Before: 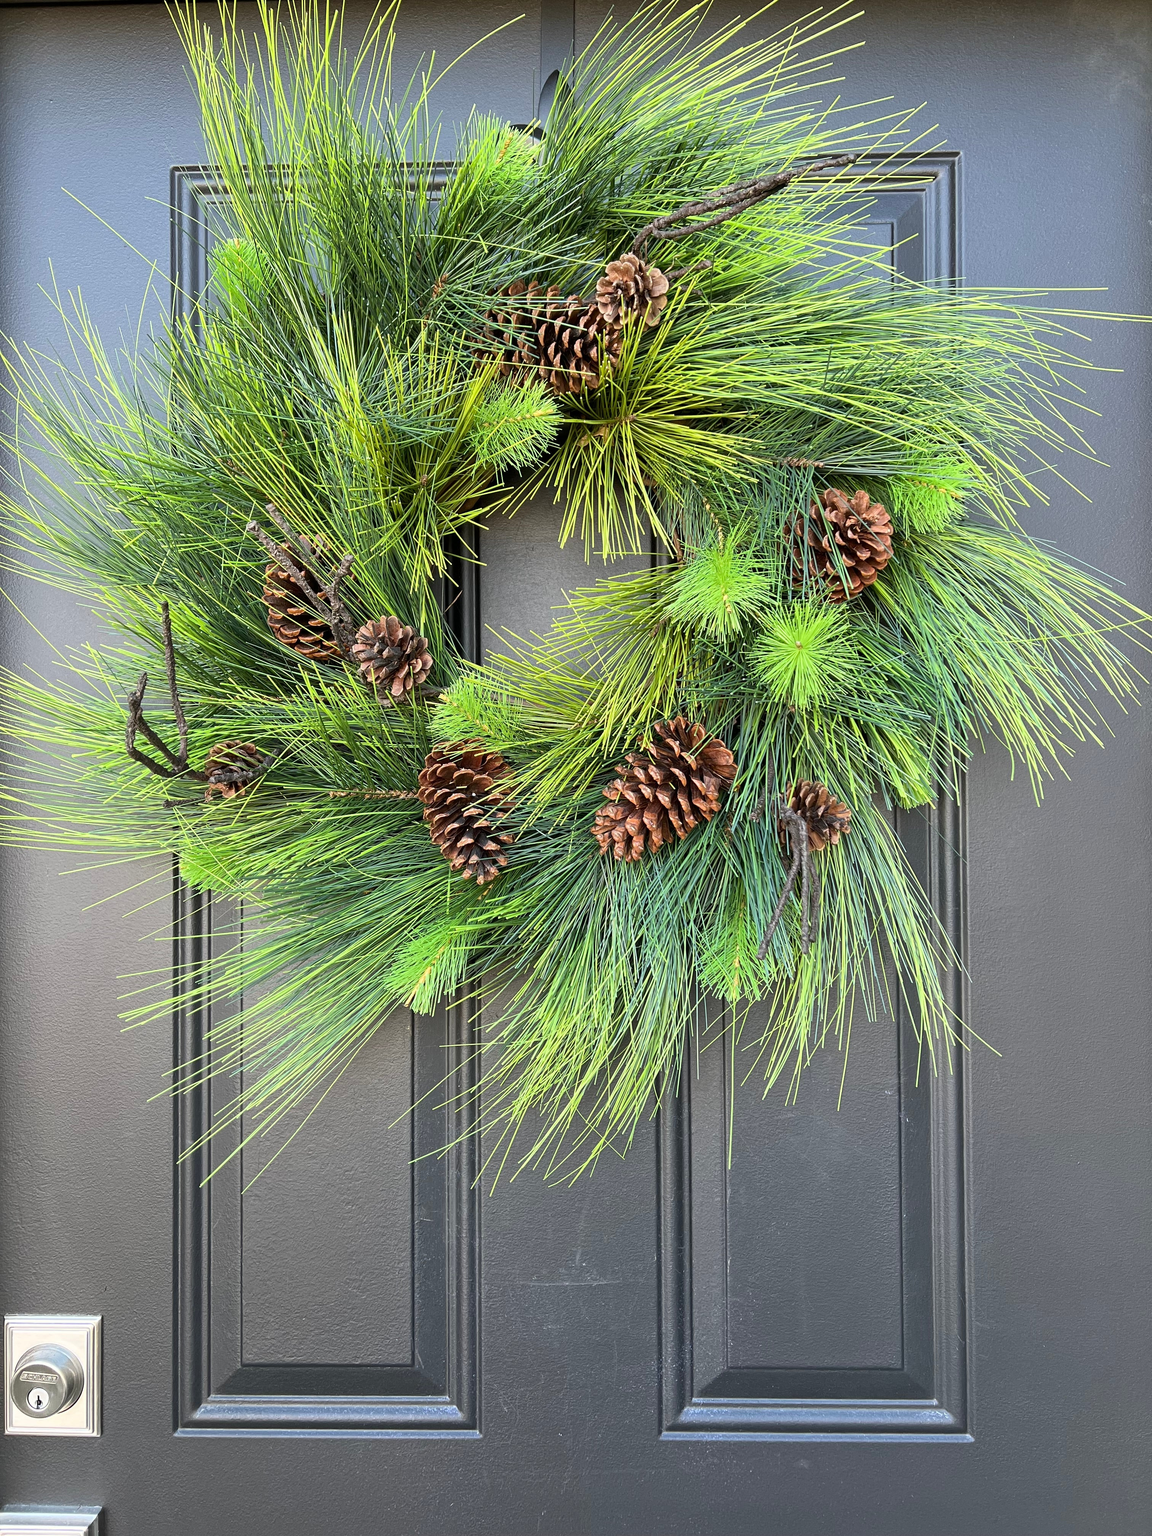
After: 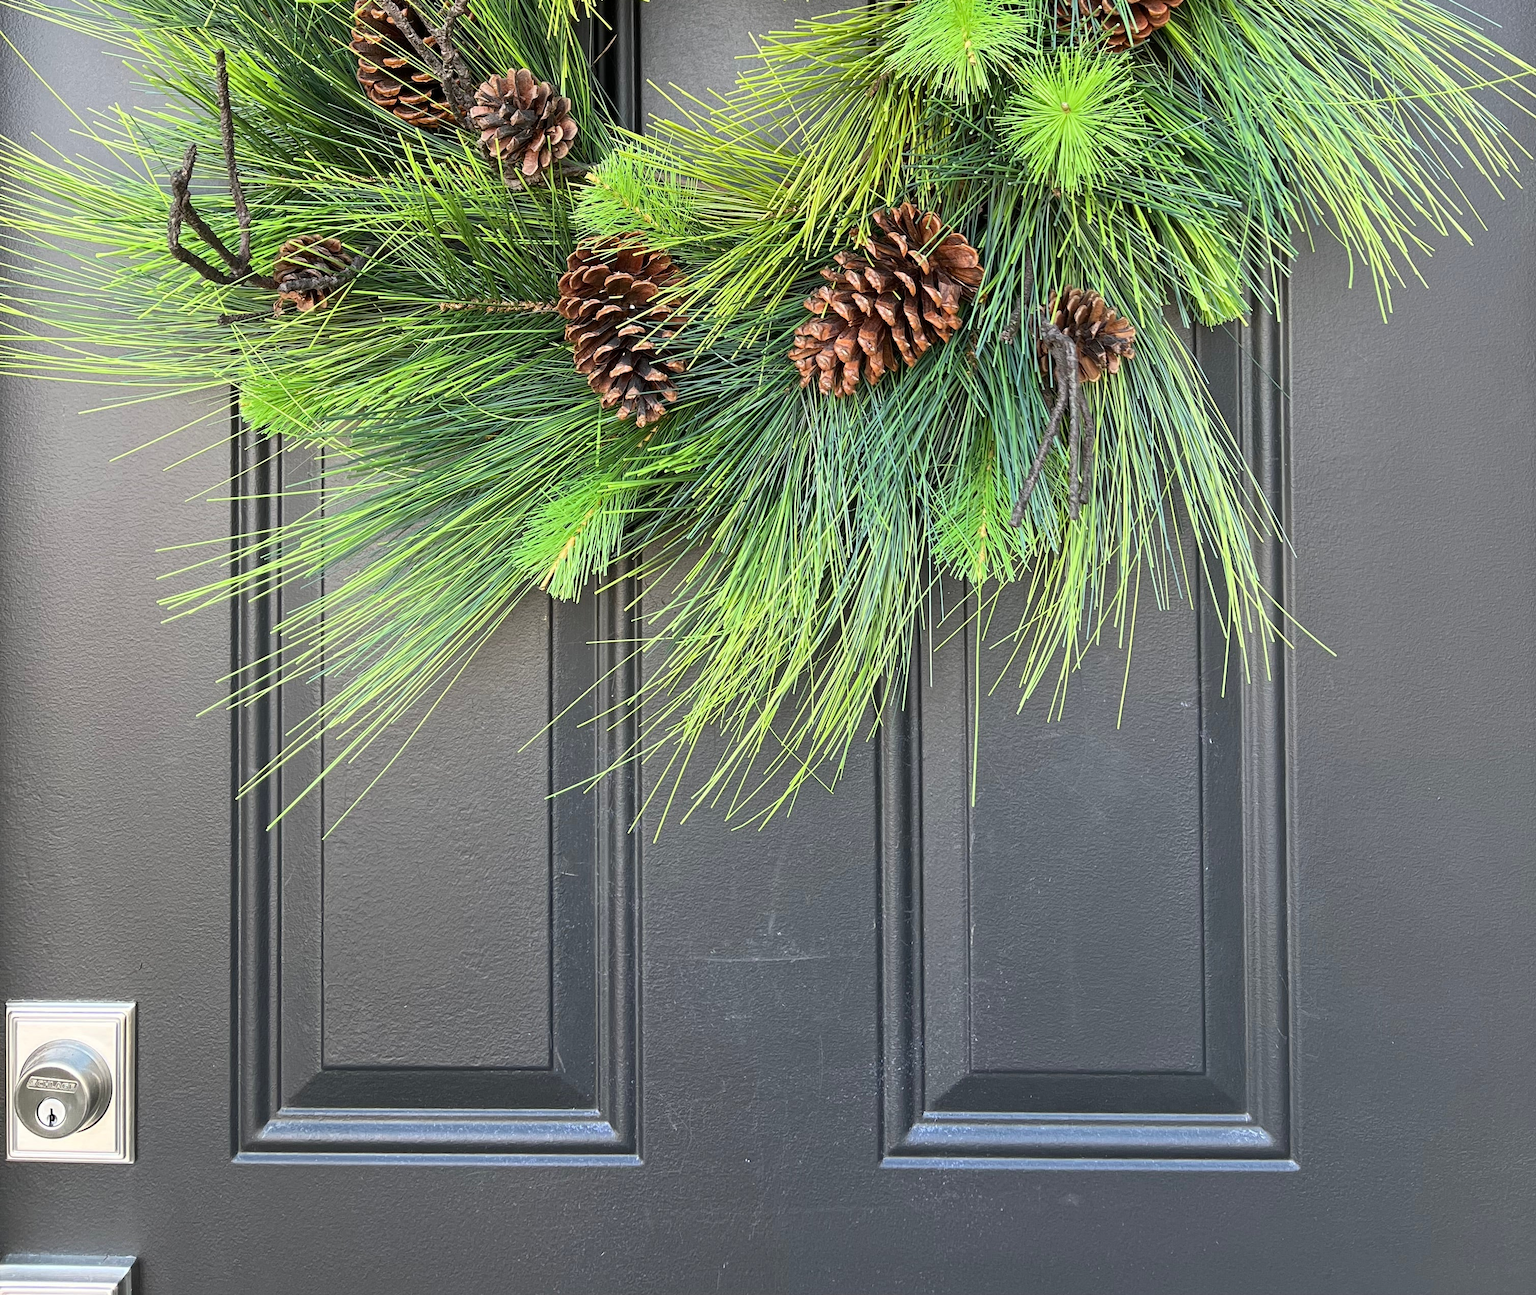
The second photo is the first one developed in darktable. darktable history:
crop and rotate: top 36.779%
